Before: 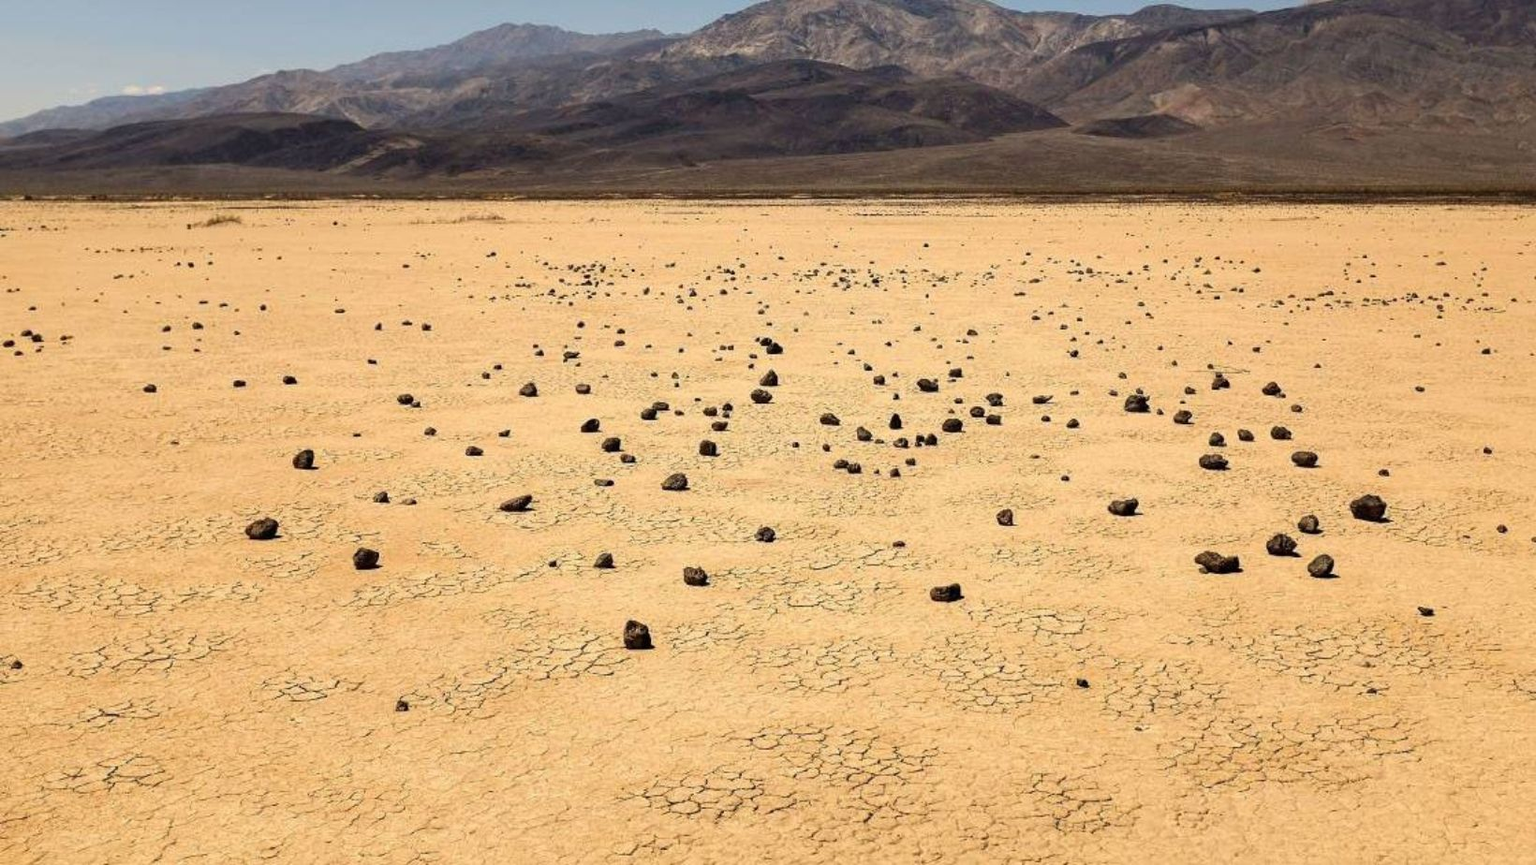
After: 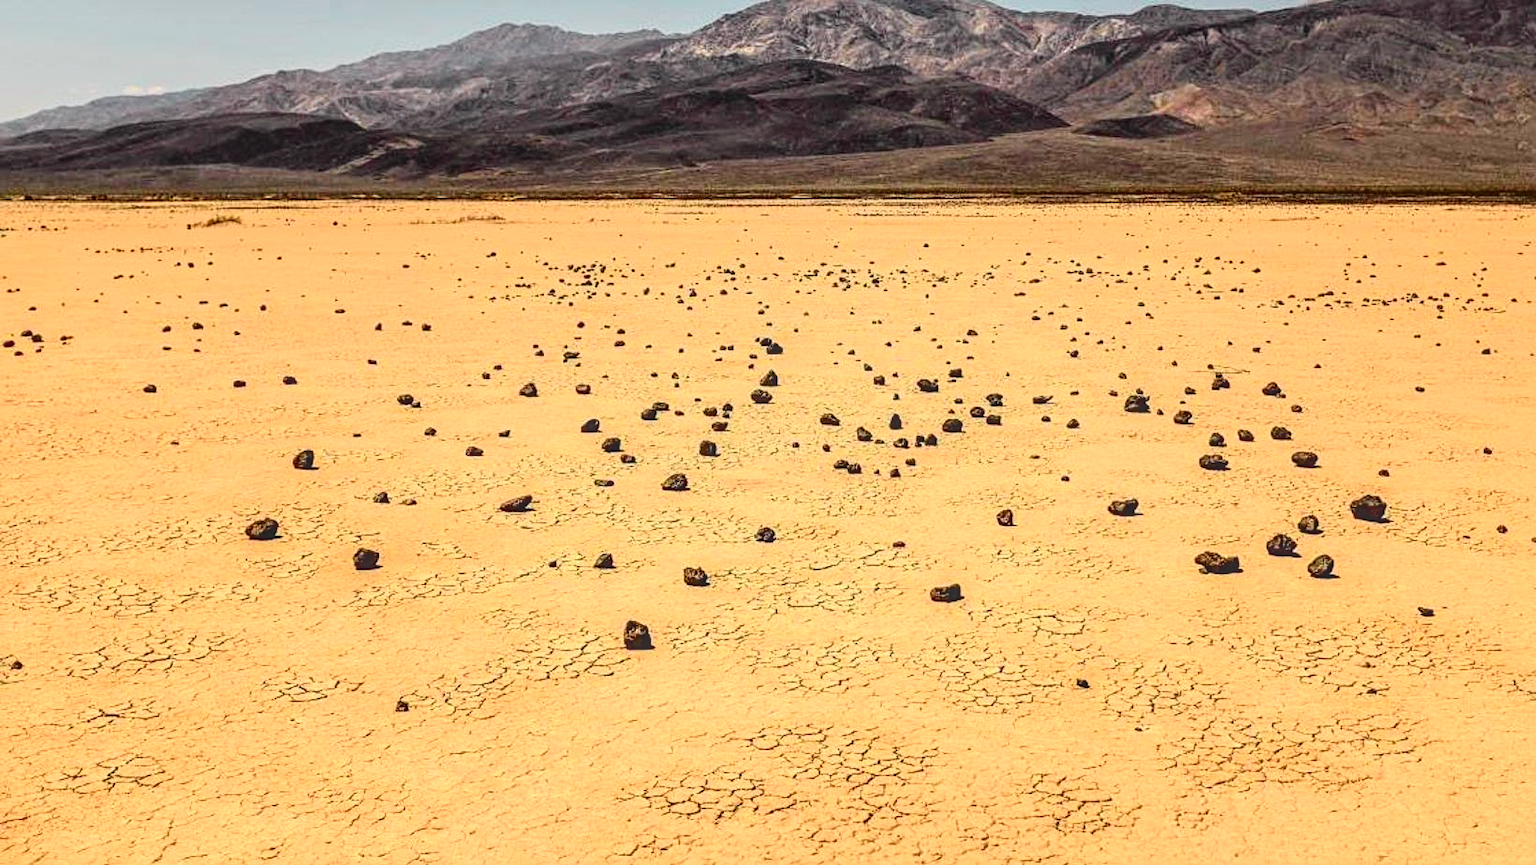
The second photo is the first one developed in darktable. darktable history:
local contrast: highlights 5%, shadows 5%, detail 133%
sharpen: radius 2.216, amount 0.381, threshold 0.137
tone curve: curves: ch0 [(0, 0.014) (0.17, 0.099) (0.398, 0.423) (0.725, 0.828) (0.872, 0.918) (1, 0.981)]; ch1 [(0, 0) (0.402, 0.36) (0.489, 0.491) (0.5, 0.503) (0.515, 0.52) (0.545, 0.572) (0.615, 0.662) (0.701, 0.725) (1, 1)]; ch2 [(0, 0) (0.42, 0.458) (0.485, 0.499) (0.503, 0.503) (0.531, 0.542) (0.561, 0.594) (0.644, 0.694) (0.717, 0.753) (1, 0.991)], color space Lab, independent channels, preserve colors none
